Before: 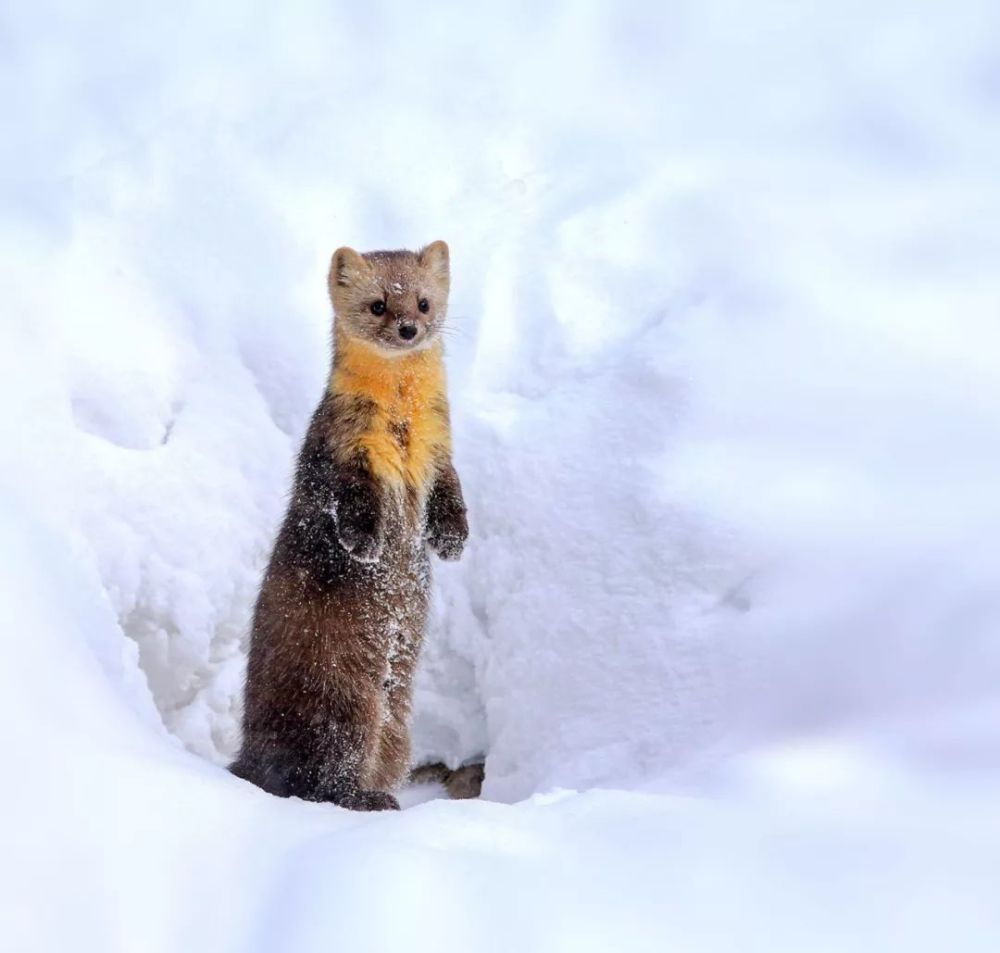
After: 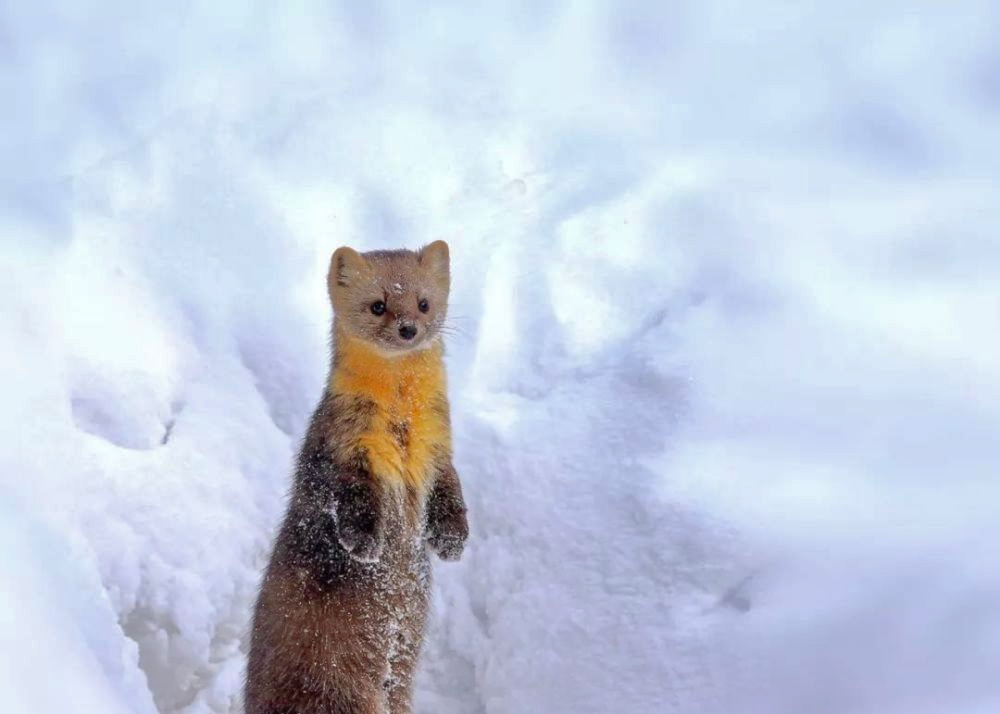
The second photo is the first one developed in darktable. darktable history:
shadows and highlights: on, module defaults
crop: bottom 24.988%
